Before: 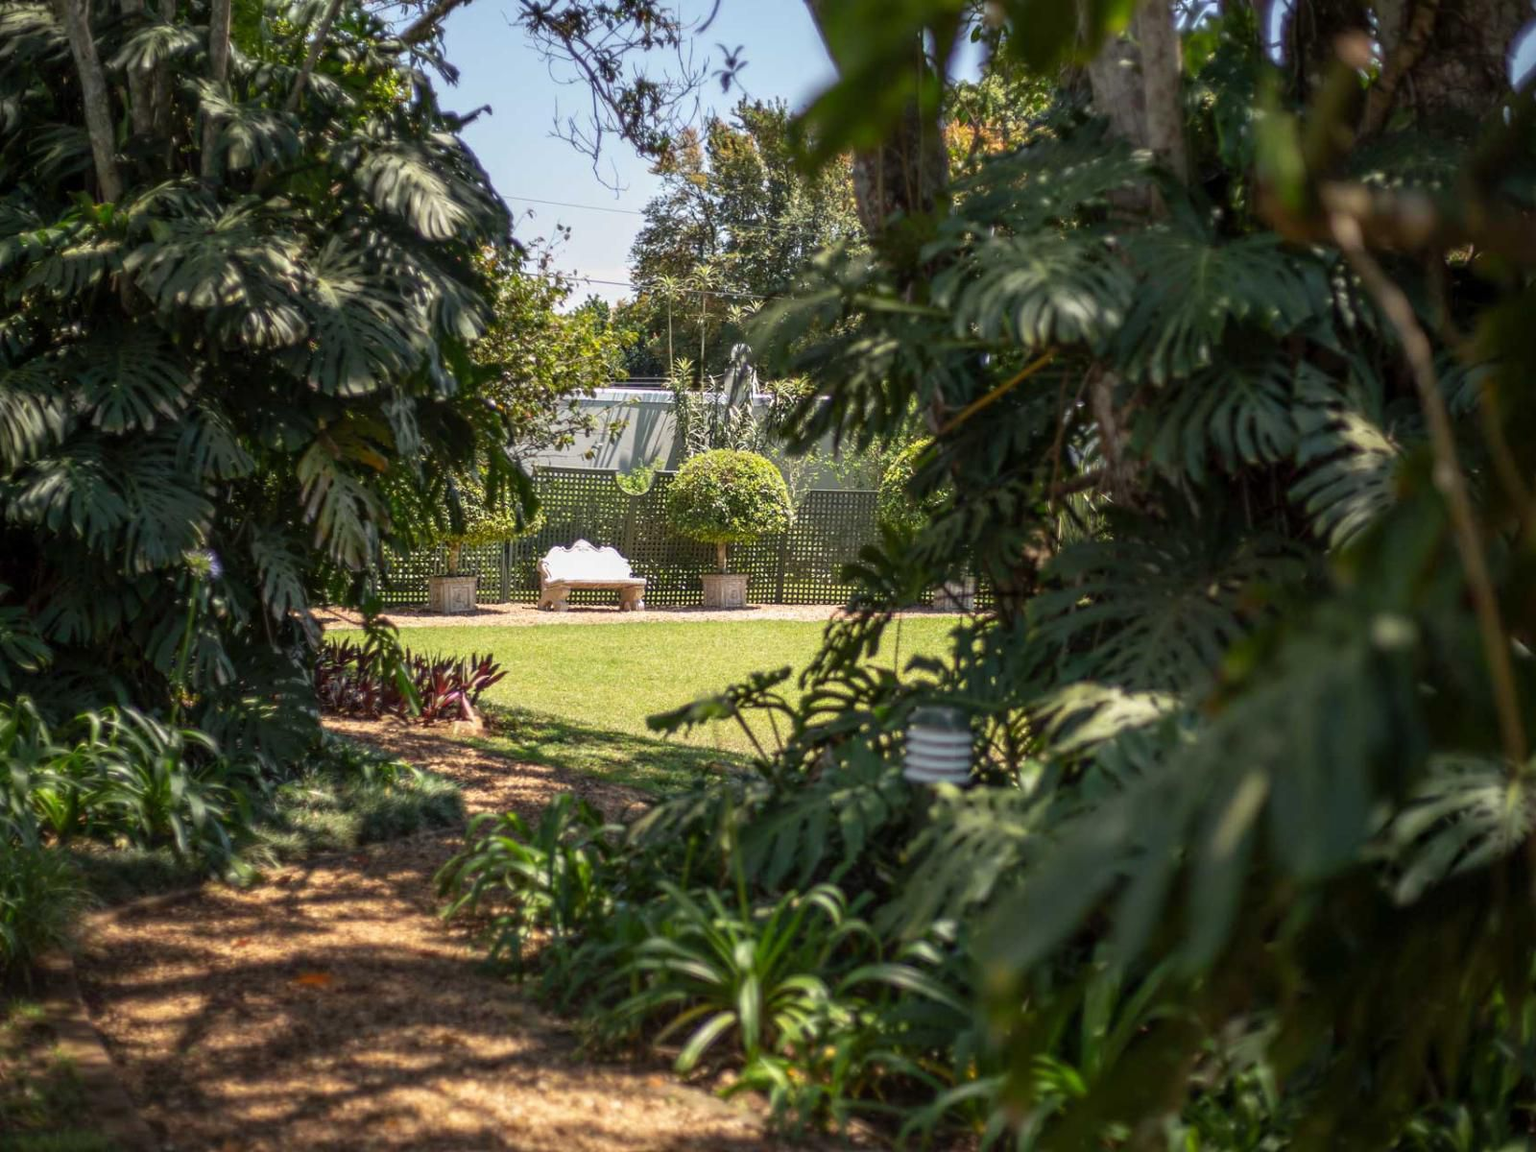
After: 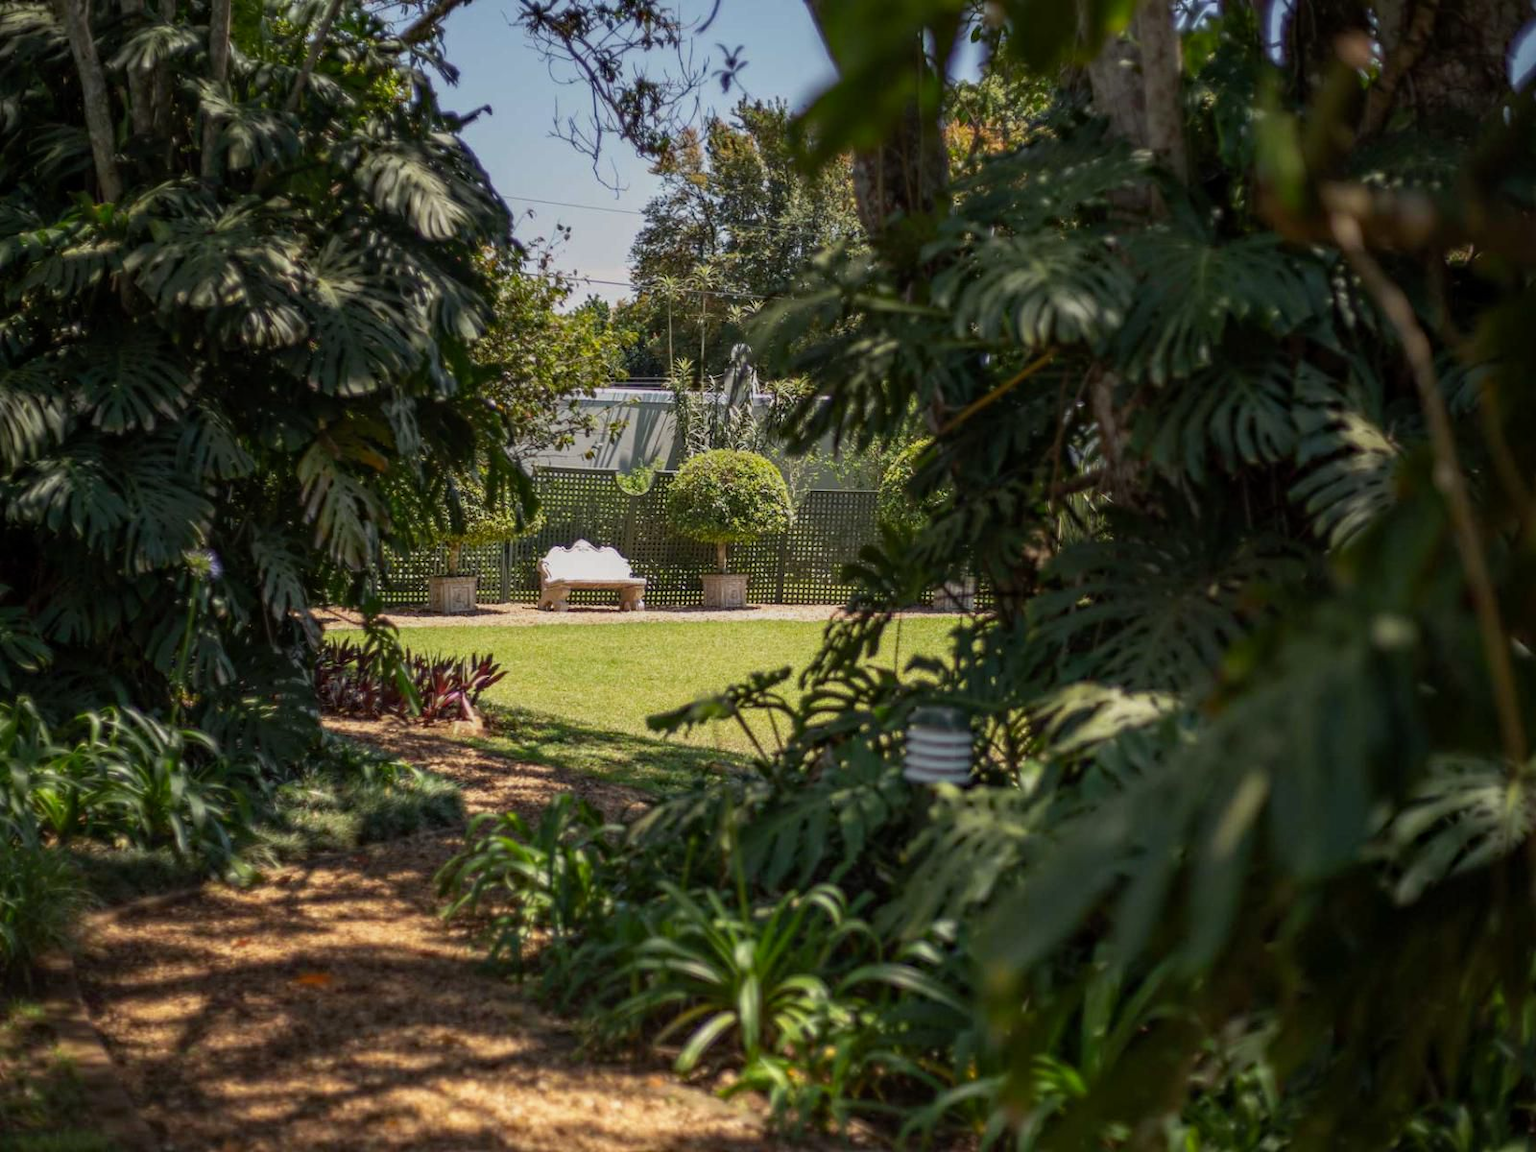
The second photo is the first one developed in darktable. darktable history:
graduated density: rotation 5.63°, offset 76.9
haze removal: compatibility mode true, adaptive false
